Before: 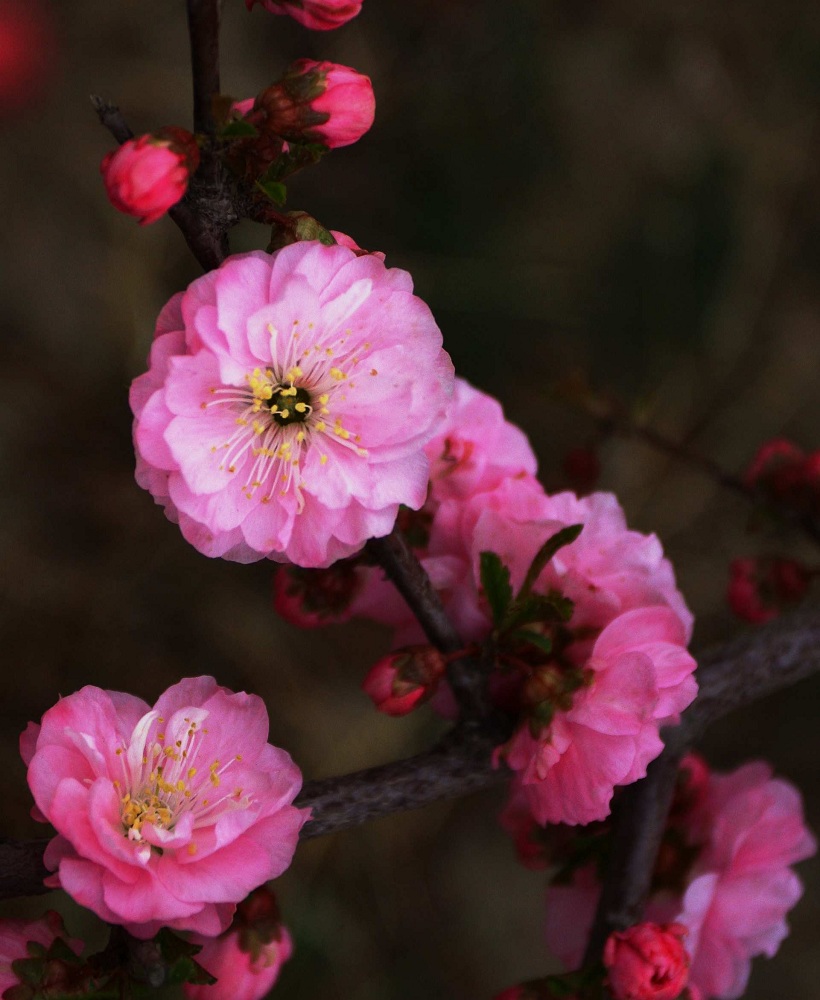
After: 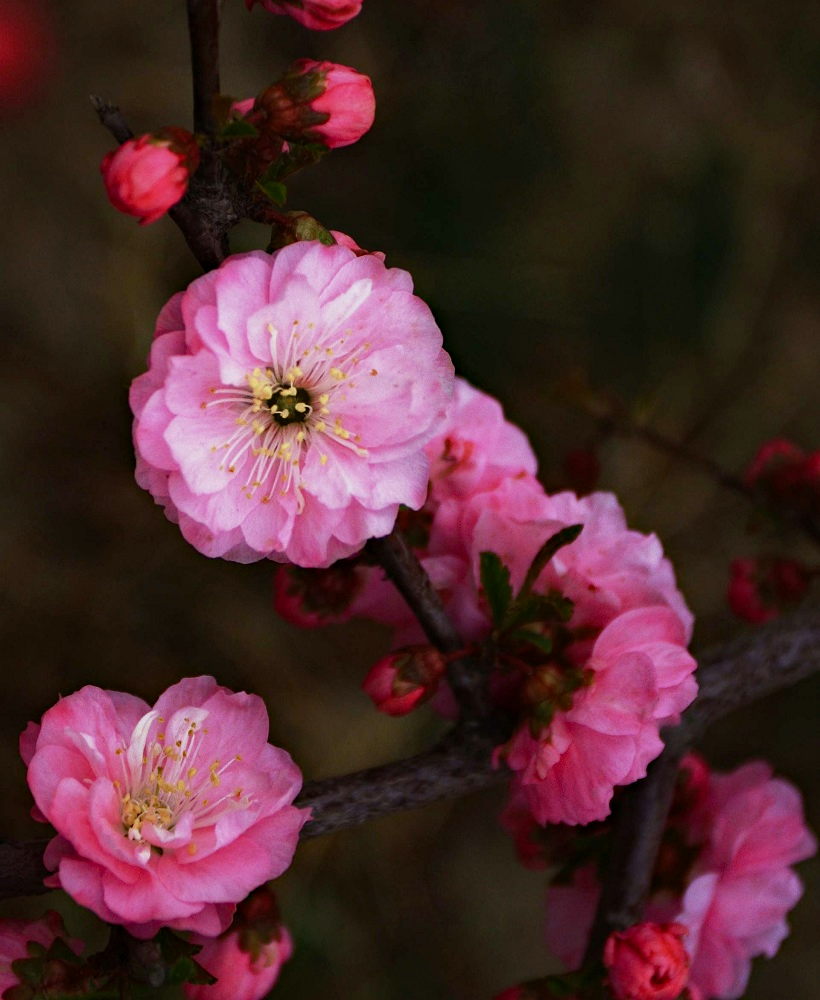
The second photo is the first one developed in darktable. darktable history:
color balance rgb: highlights gain › chroma 0.112%, highlights gain › hue 331.36°, perceptual saturation grading › global saturation -10.265%, perceptual saturation grading › highlights -27.558%, perceptual saturation grading › shadows 20.636%, global vibrance 20%
haze removal: compatibility mode true, adaptive false
